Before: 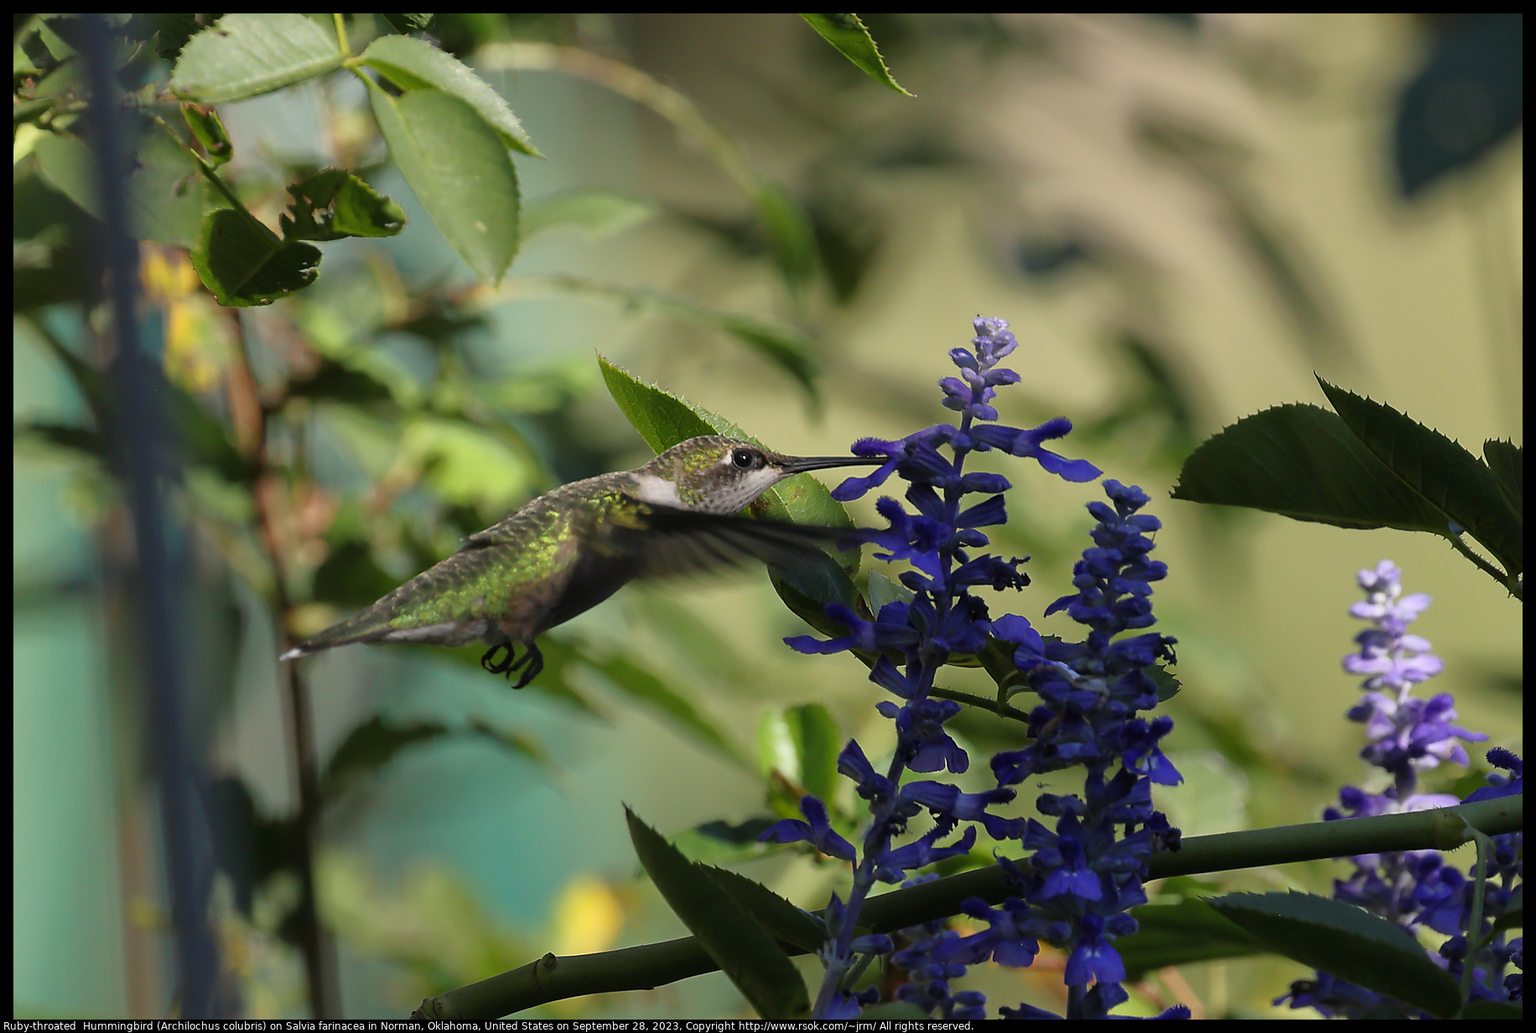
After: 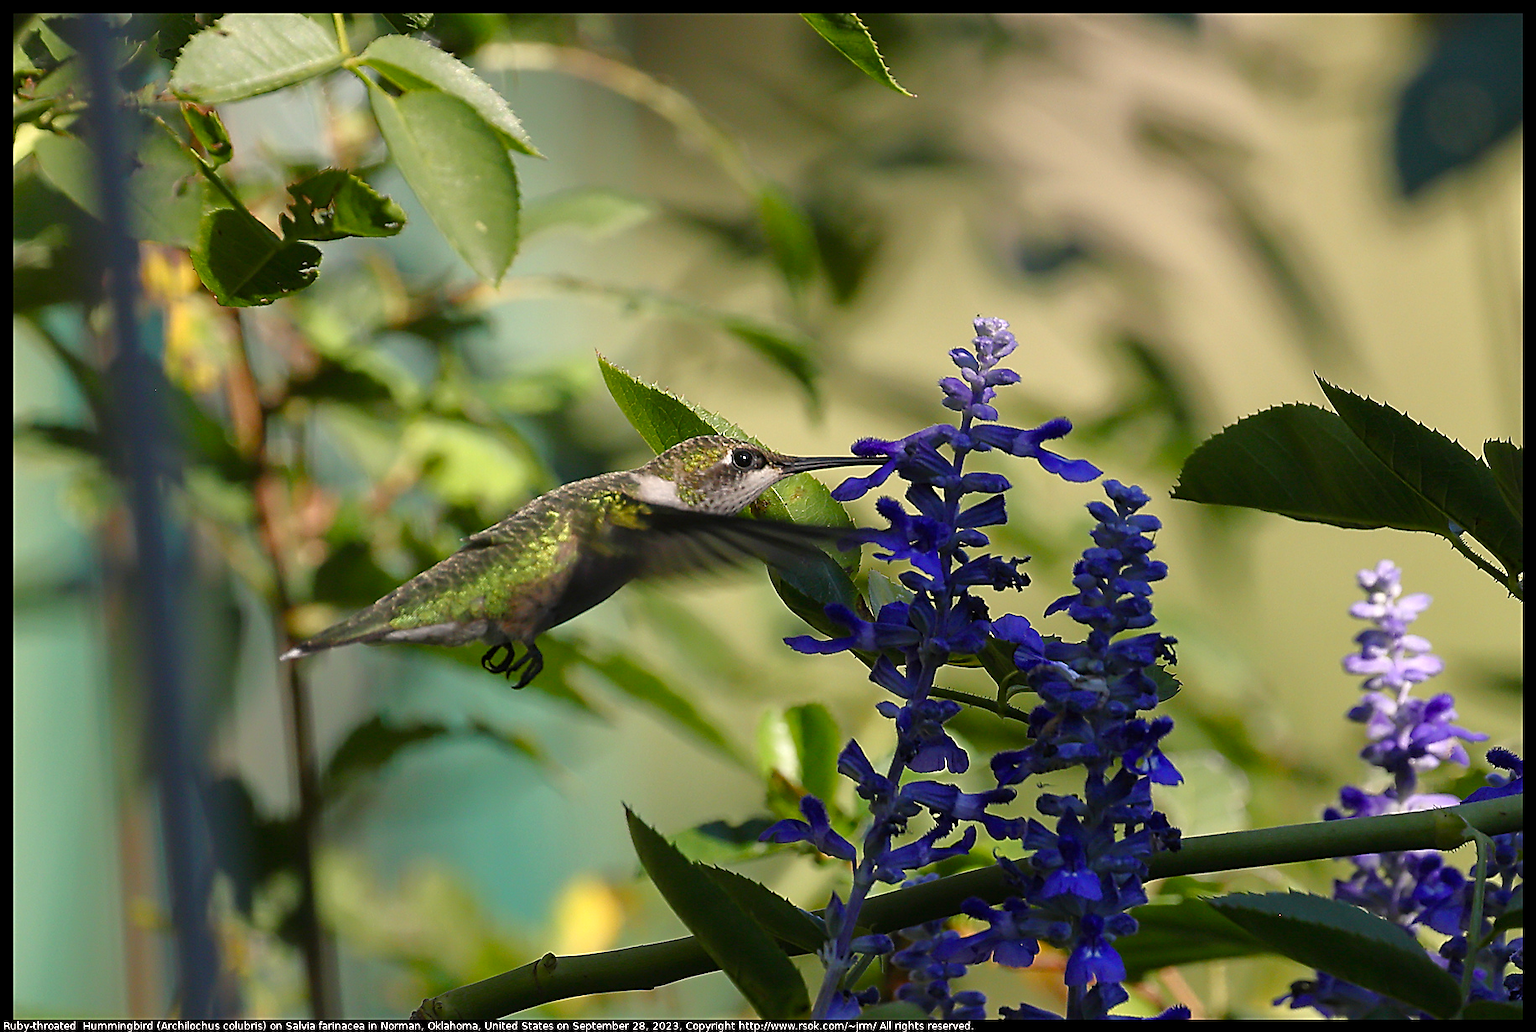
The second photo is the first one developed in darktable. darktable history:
sharpen: amount 0.593
exposure: exposure 0.295 EV, compensate highlight preservation false
color balance rgb: highlights gain › chroma 1.406%, highlights gain › hue 52.09°, perceptual saturation grading › global saturation 20%, perceptual saturation grading › highlights -25.499%, perceptual saturation grading › shadows 24.153%
